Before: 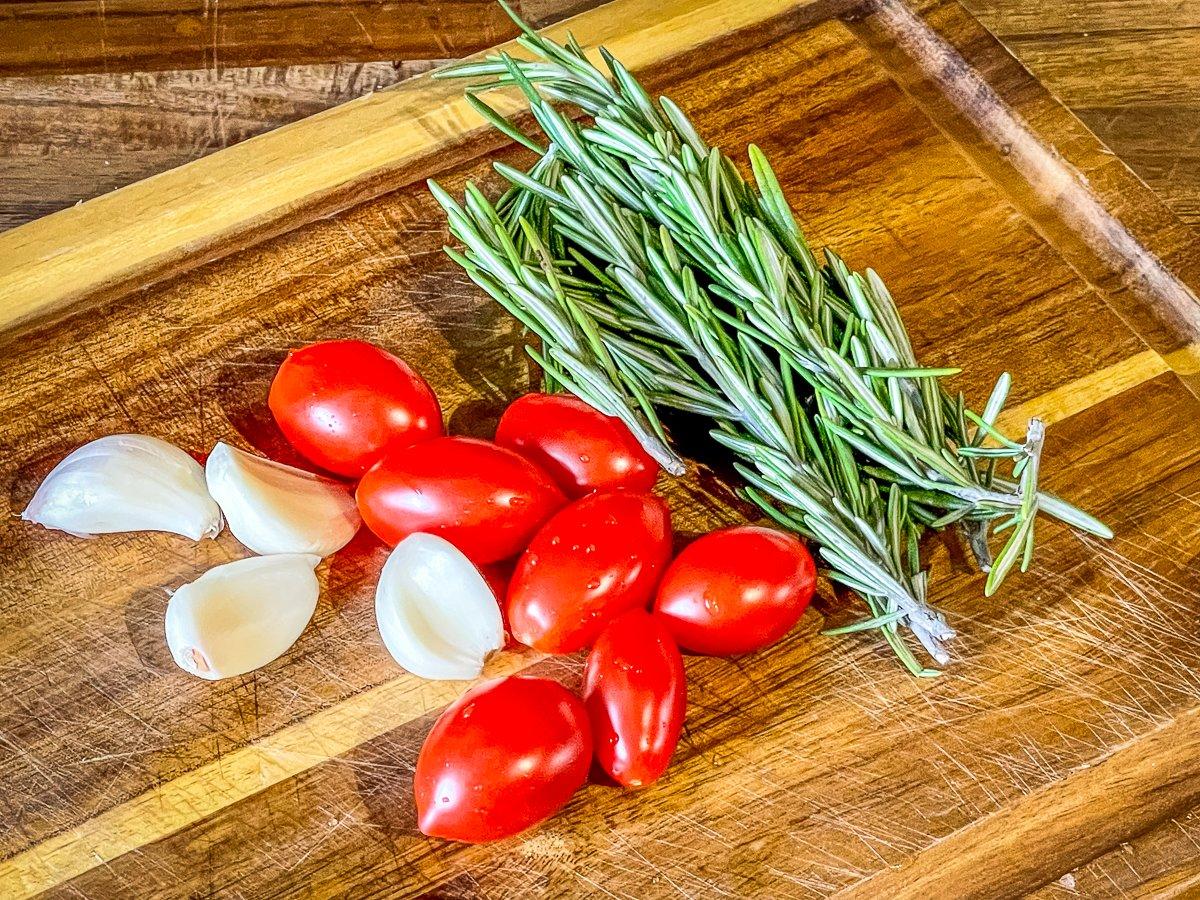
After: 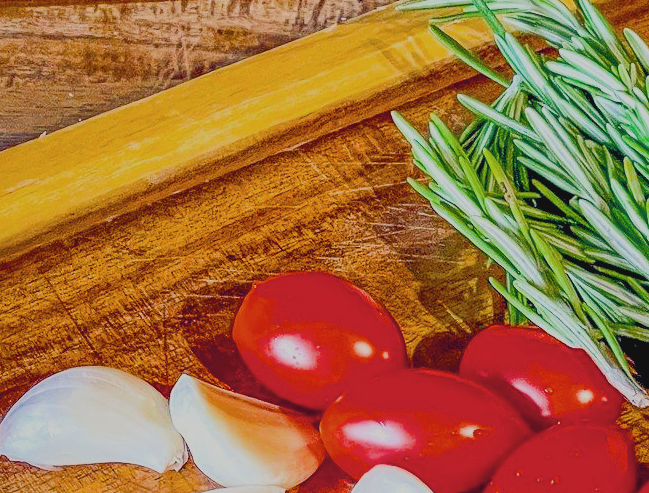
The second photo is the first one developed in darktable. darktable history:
crop and rotate: left 3.039%, top 7.585%, right 42.842%, bottom 37.634%
color balance rgb: shadows lift › chroma 2.029%, shadows lift › hue 215.57°, highlights gain › chroma 1.092%, highlights gain › hue 60.23°, global offset › luminance -0.287%, global offset › chroma 0.314%, global offset › hue 260.98°, linear chroma grading › global chroma 0.808%, perceptual saturation grading › global saturation 29.873%, saturation formula JzAzBz (2021)
contrast brightness saturation: contrast -0.099, saturation -0.082
tone equalizer: -7 EV 0.161 EV, -6 EV 0.567 EV, -5 EV 1.17 EV, -4 EV 1.32 EV, -3 EV 1.18 EV, -2 EV 0.6 EV, -1 EV 0.162 EV
exposure: exposure 0.495 EV, compensate highlight preservation false
filmic rgb: black relative exposure -6.18 EV, white relative exposure 6.96 EV, hardness 2.25
